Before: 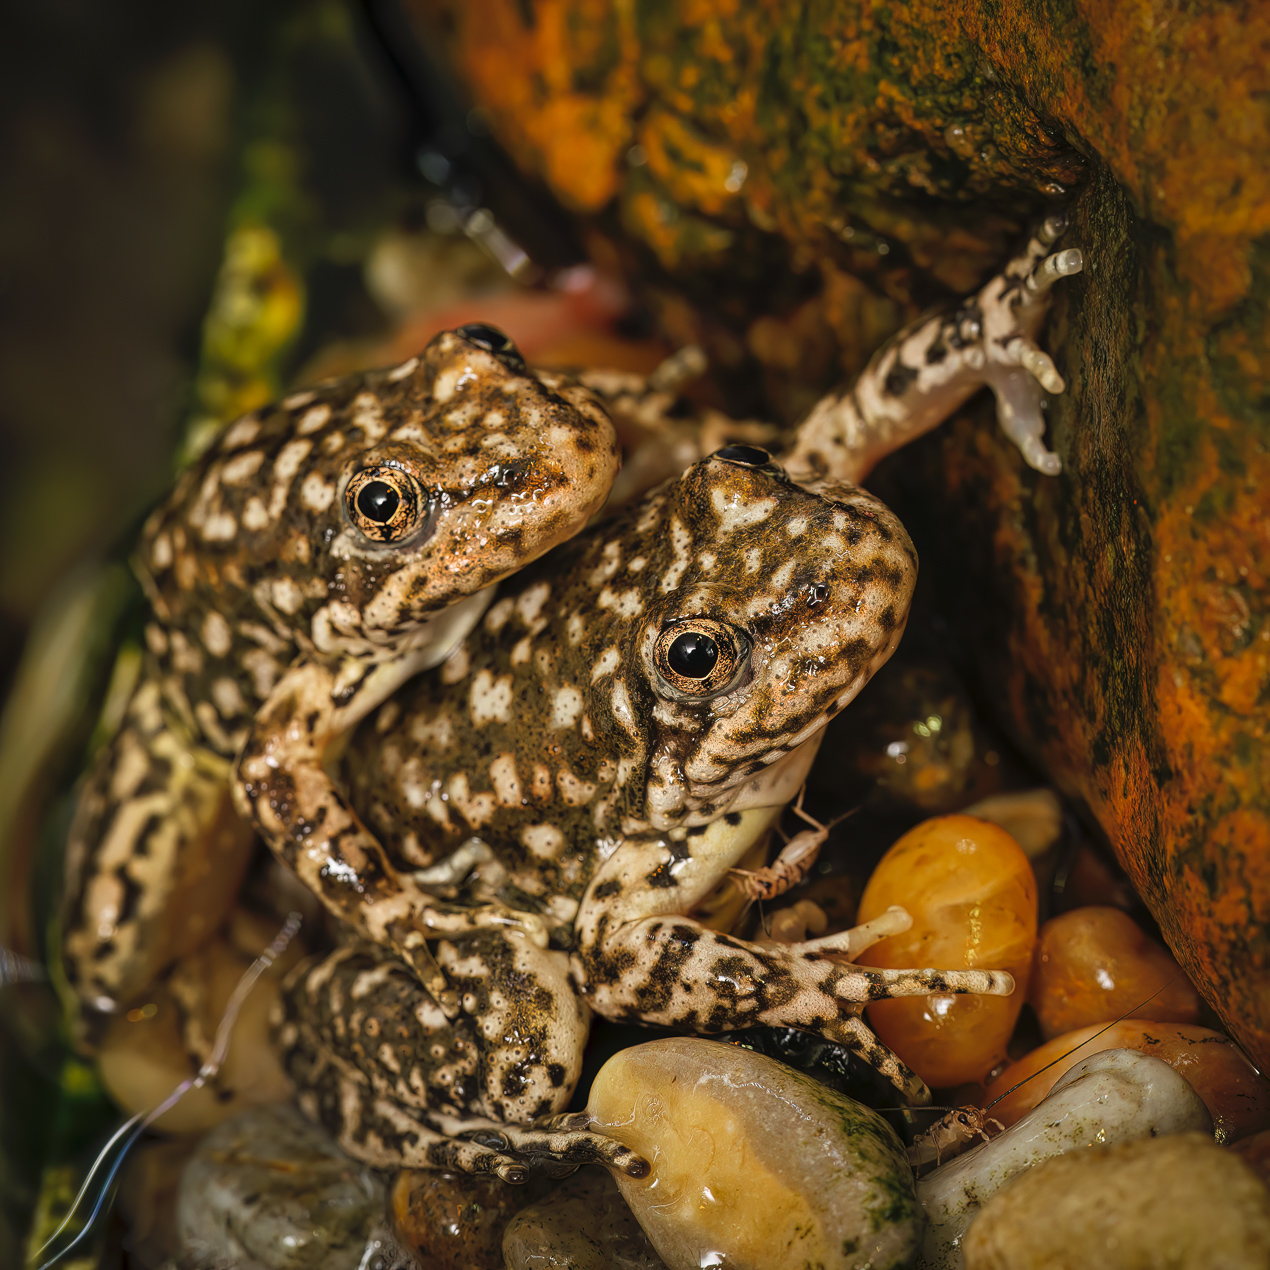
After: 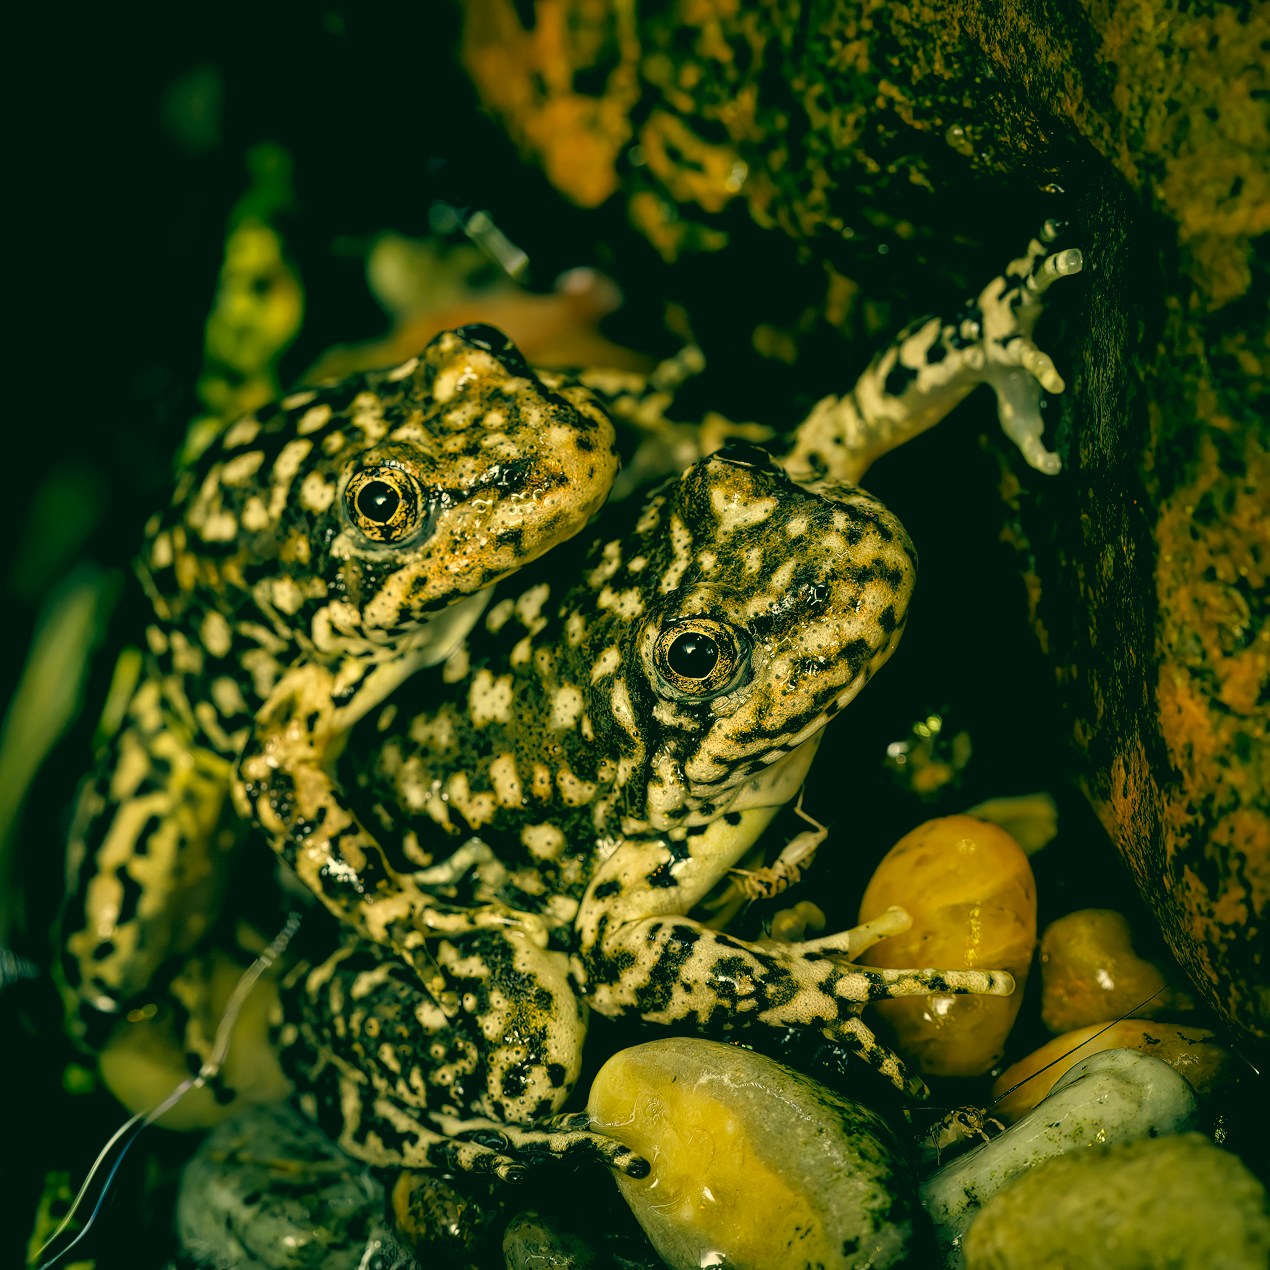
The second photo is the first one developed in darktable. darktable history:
color correction: highlights a* 1.83, highlights b* 34.02, shadows a* -36.68, shadows b* -5.48
rgb levels: levels [[0.029, 0.461, 0.922], [0, 0.5, 1], [0, 0.5, 1]]
tone equalizer: on, module defaults
